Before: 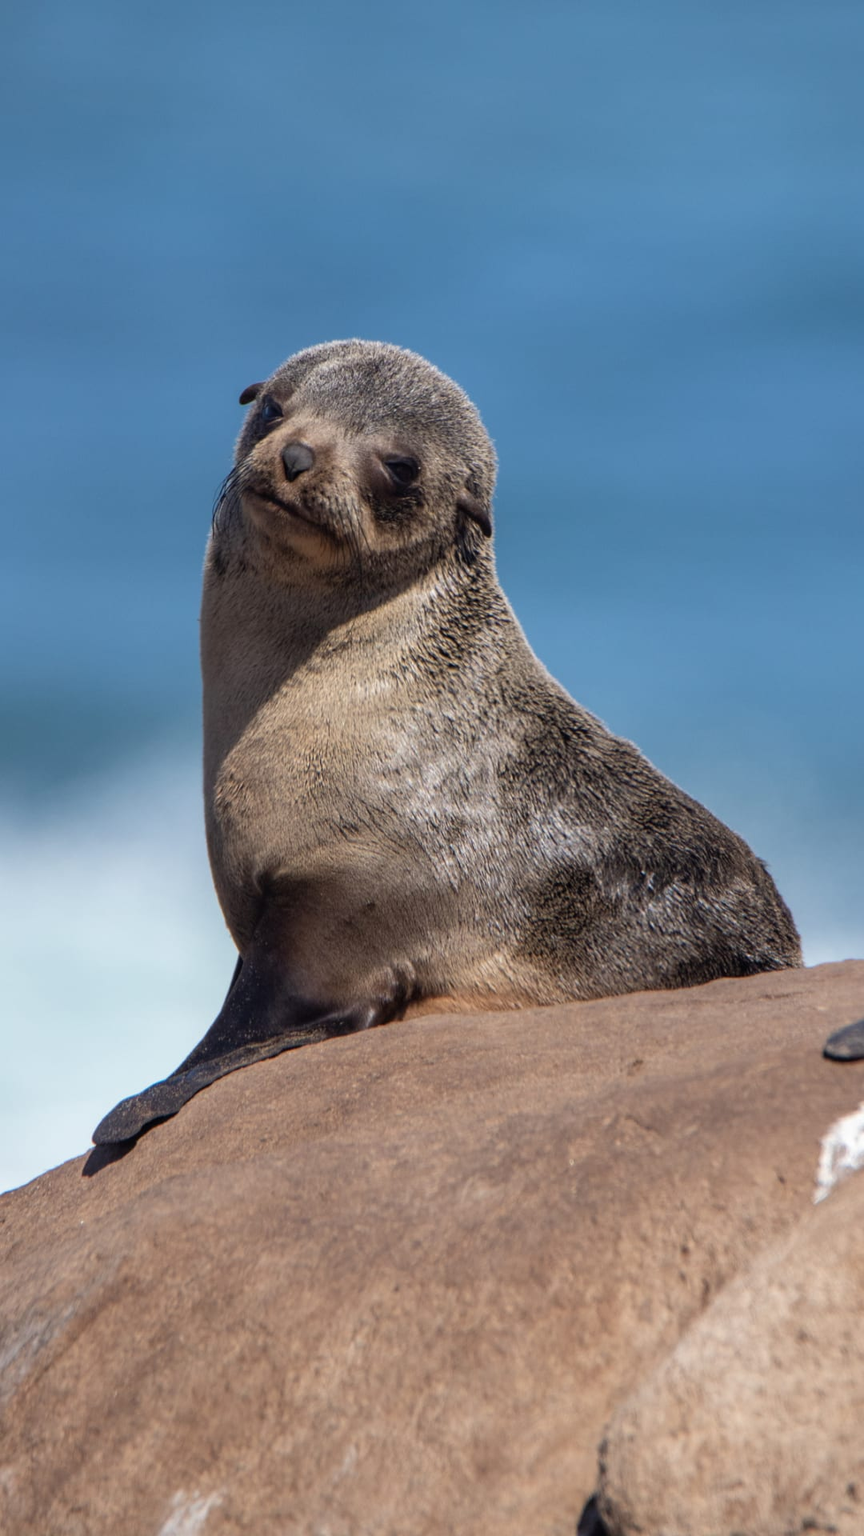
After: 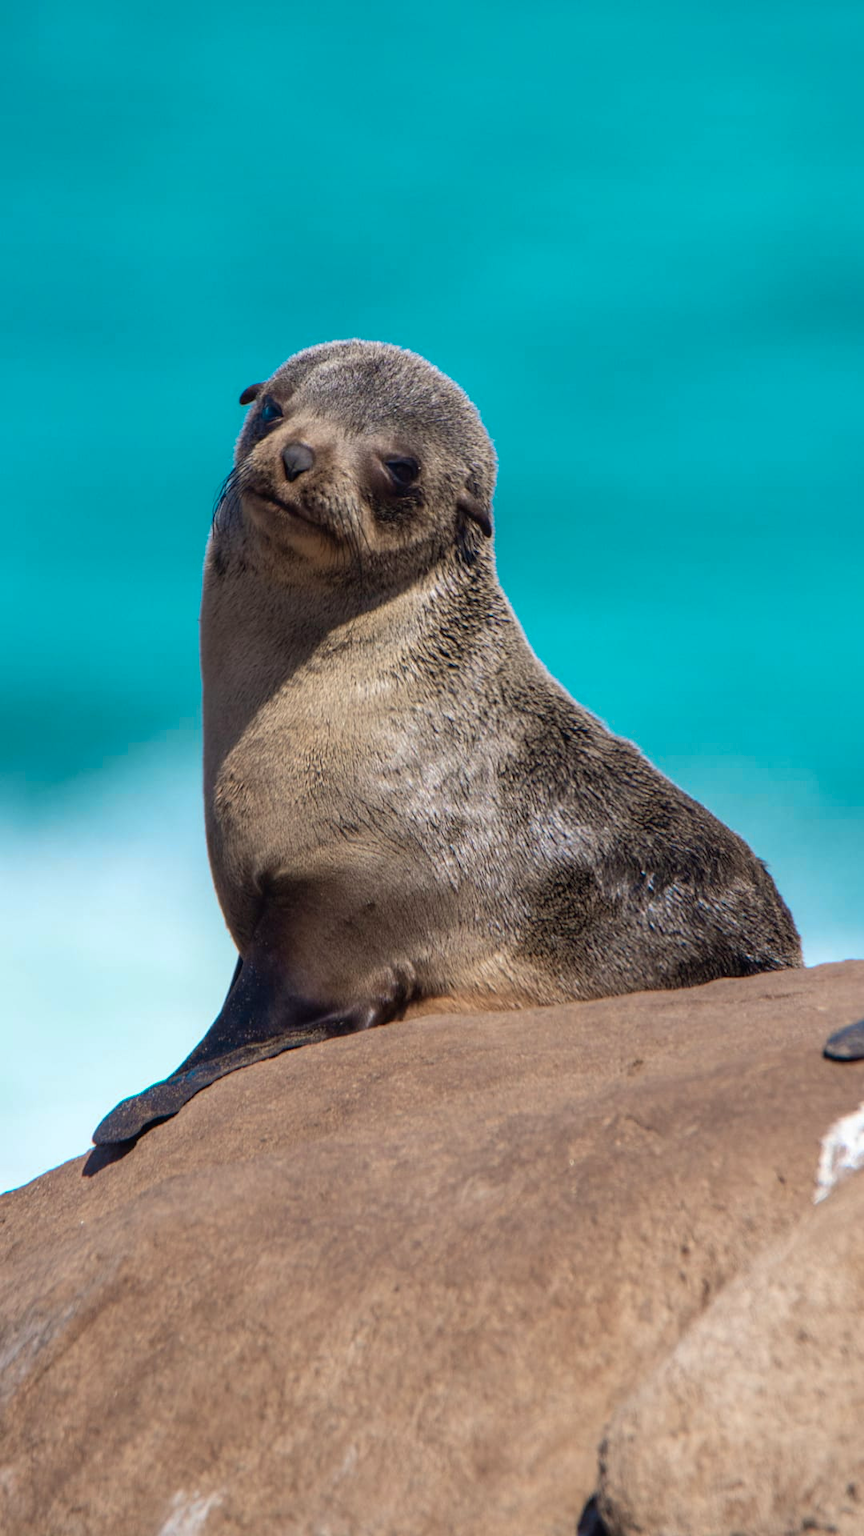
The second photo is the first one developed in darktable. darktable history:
color correction: highlights a* -0.183, highlights b* -0.131
color balance rgb: shadows lift › chroma 0.837%, shadows lift › hue 112.06°, perceptual saturation grading › global saturation -27.792%, global vibrance 44.765%
color zones: curves: ch0 [(0.254, 0.492) (0.724, 0.62)]; ch1 [(0.25, 0.528) (0.719, 0.796)]; ch2 [(0, 0.472) (0.25, 0.5) (0.73, 0.184)]
